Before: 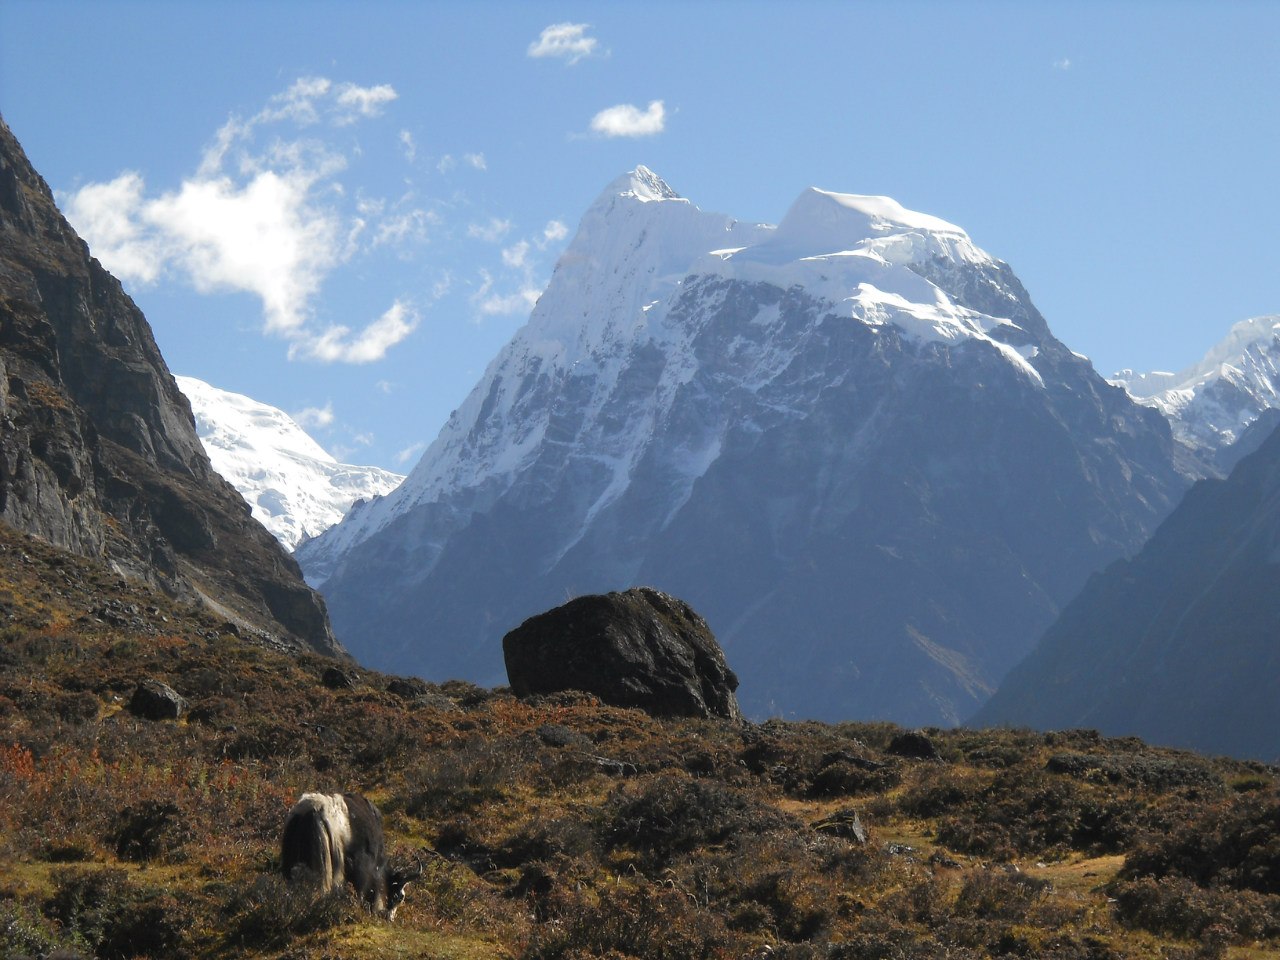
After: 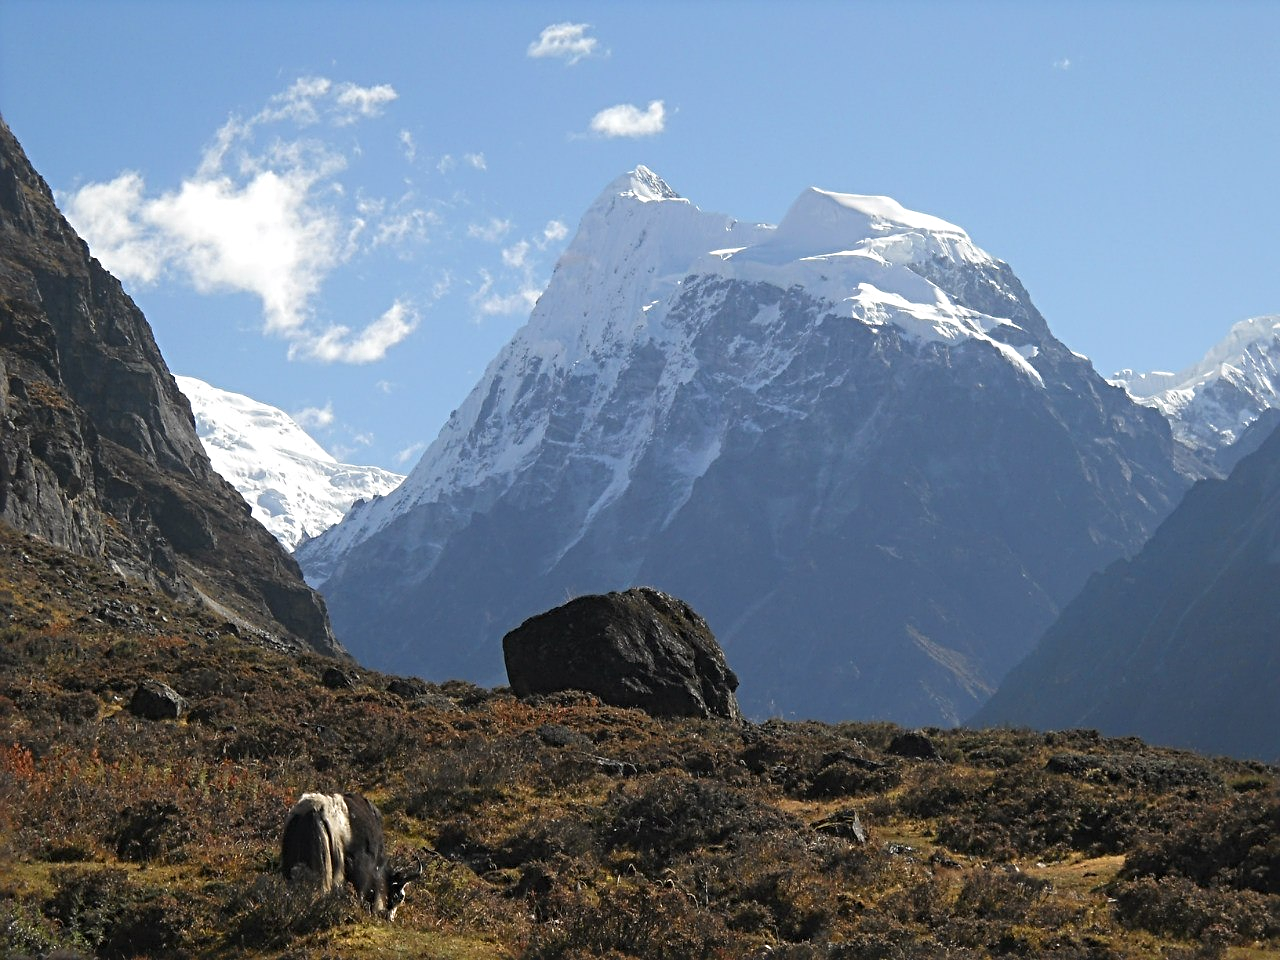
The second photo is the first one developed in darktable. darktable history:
sharpen: radius 3.985
